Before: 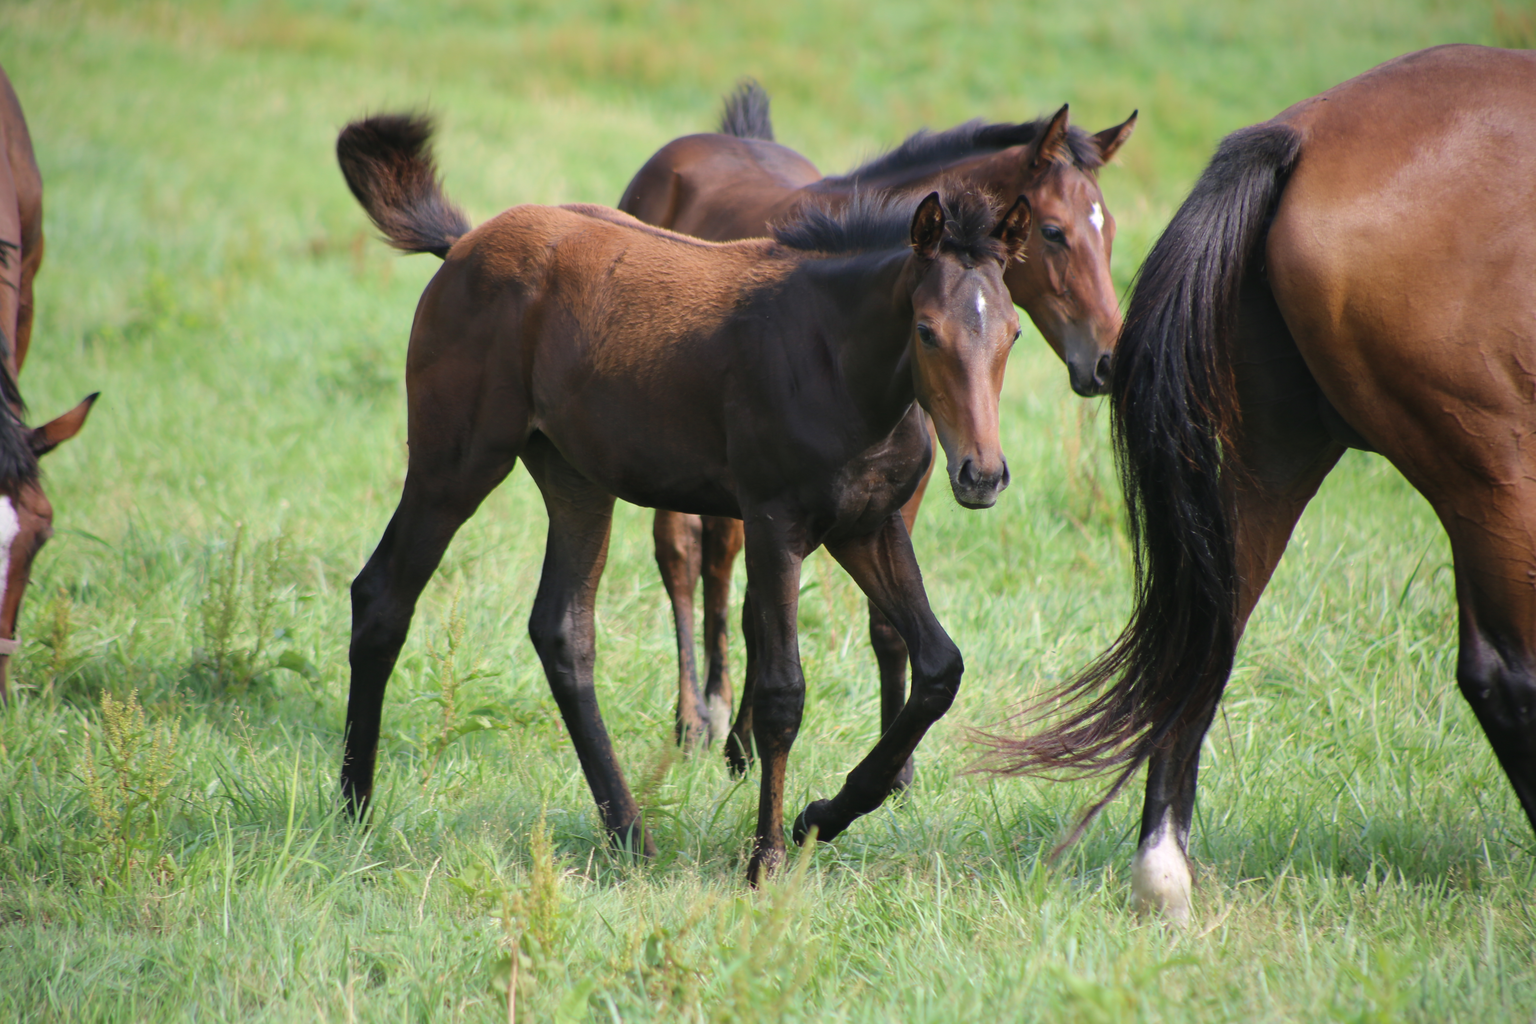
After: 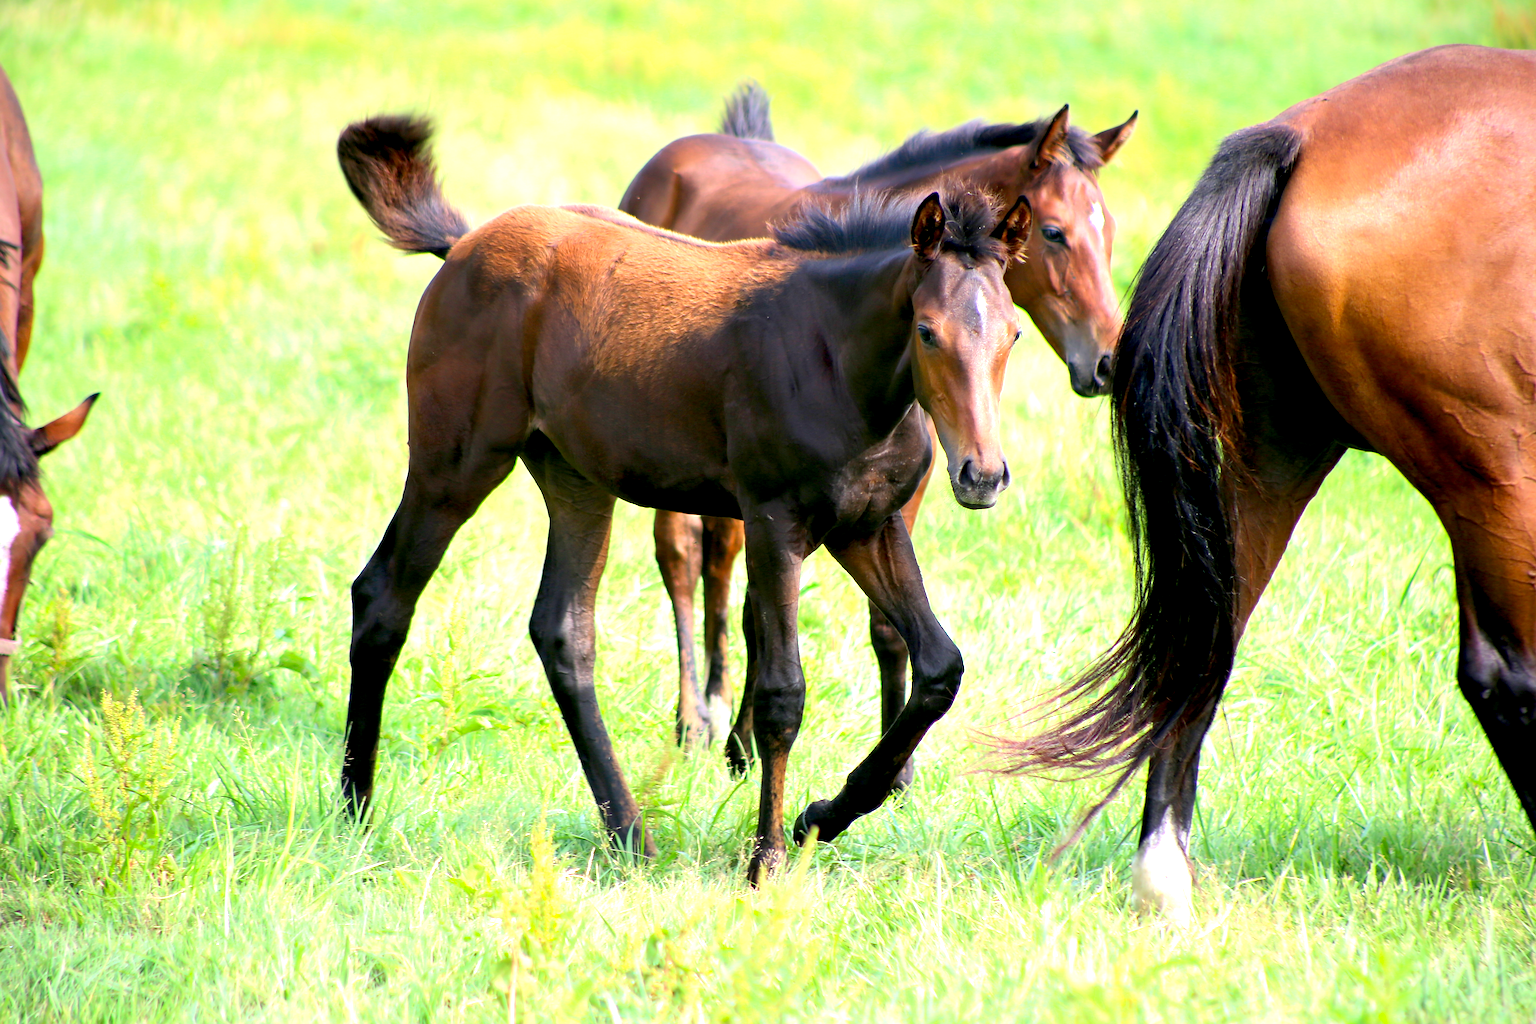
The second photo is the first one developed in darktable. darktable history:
sharpen: amount 0.75
exposure: black level correction 0.011, exposure 1.088 EV, compensate exposure bias true, compensate highlight preservation false
shadows and highlights: shadows -12.5, white point adjustment 4, highlights 28.33
color correction: saturation 1.34
